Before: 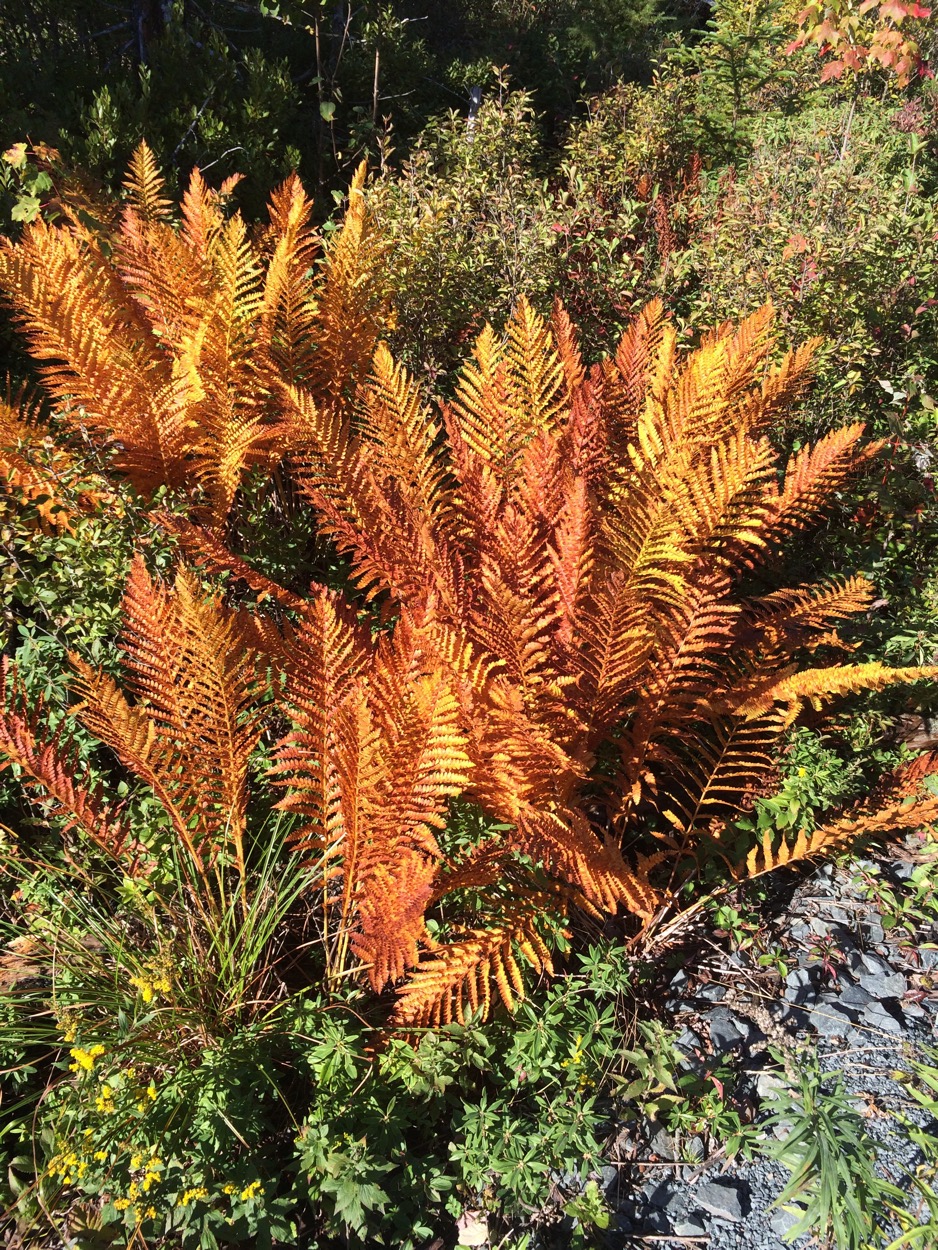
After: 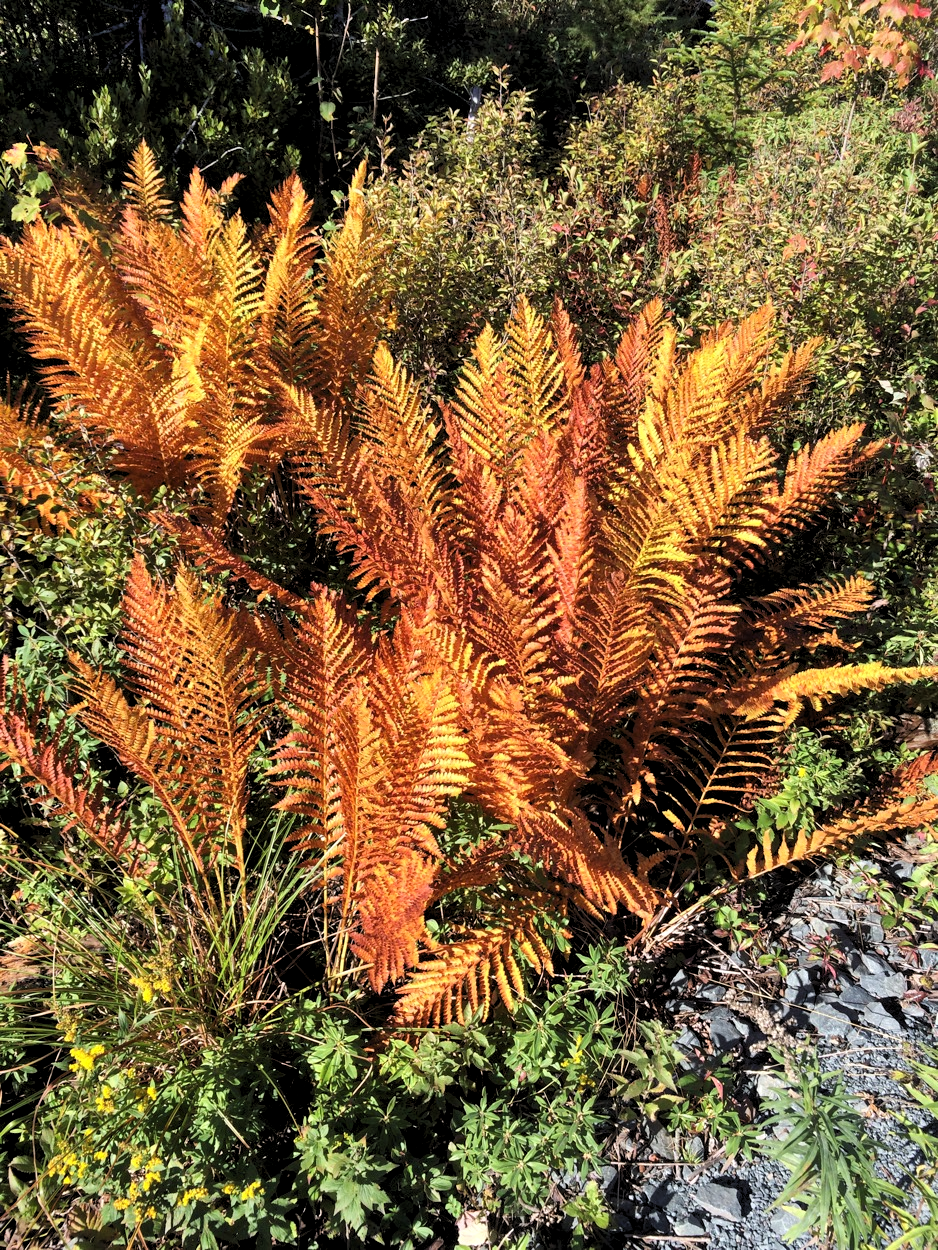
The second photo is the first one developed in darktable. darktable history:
levels: levels [0.073, 0.497, 0.972]
shadows and highlights: soften with gaussian
